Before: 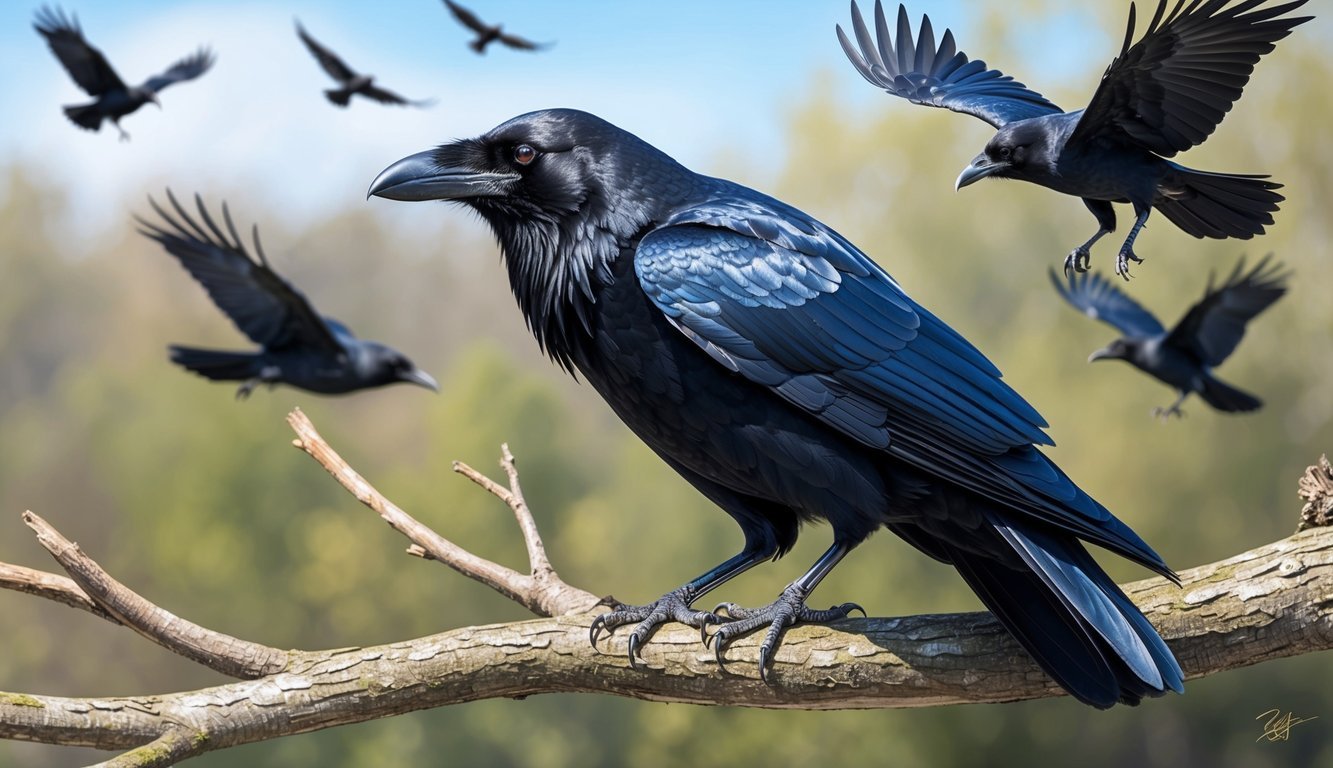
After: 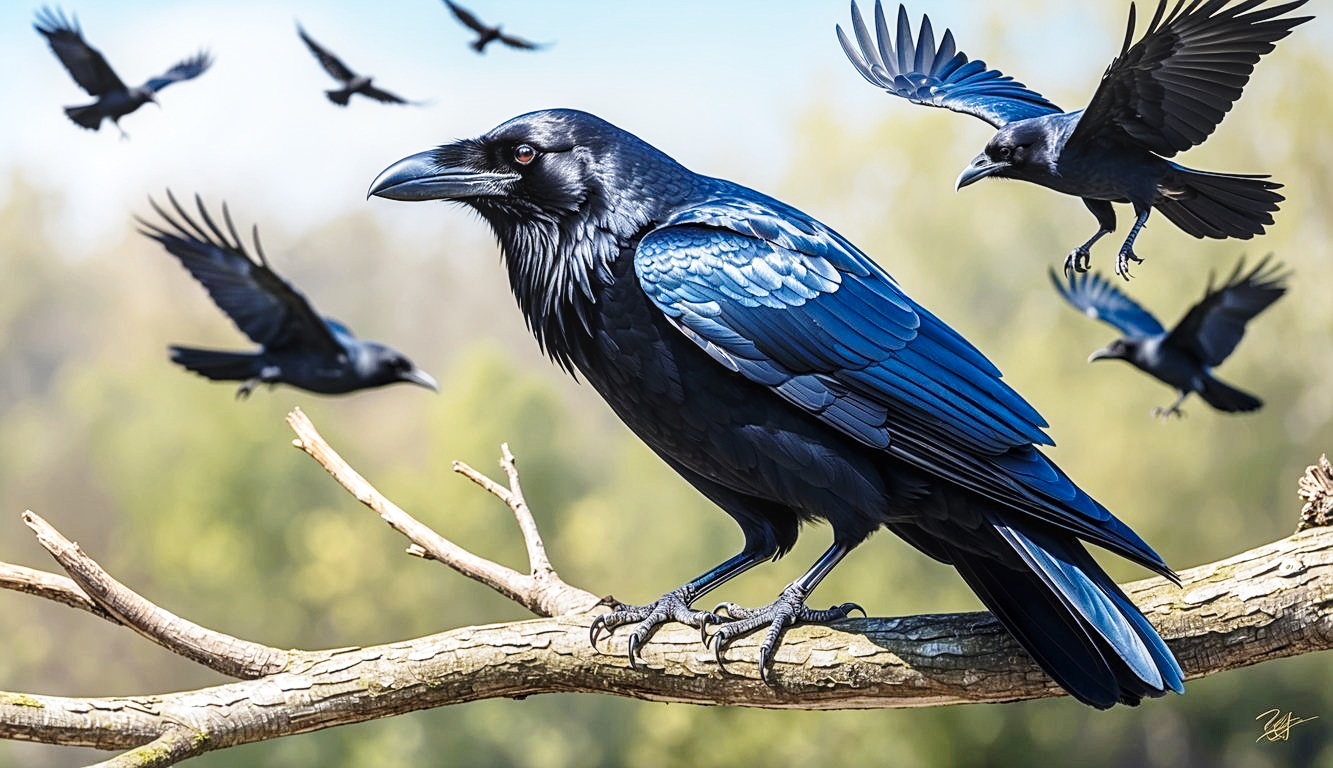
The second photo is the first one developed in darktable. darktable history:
base curve: curves: ch0 [(0, 0) (0.028, 0.03) (0.121, 0.232) (0.46, 0.748) (0.859, 0.968) (1, 1)], preserve colors none
sharpen: on, module defaults
local contrast: on, module defaults
